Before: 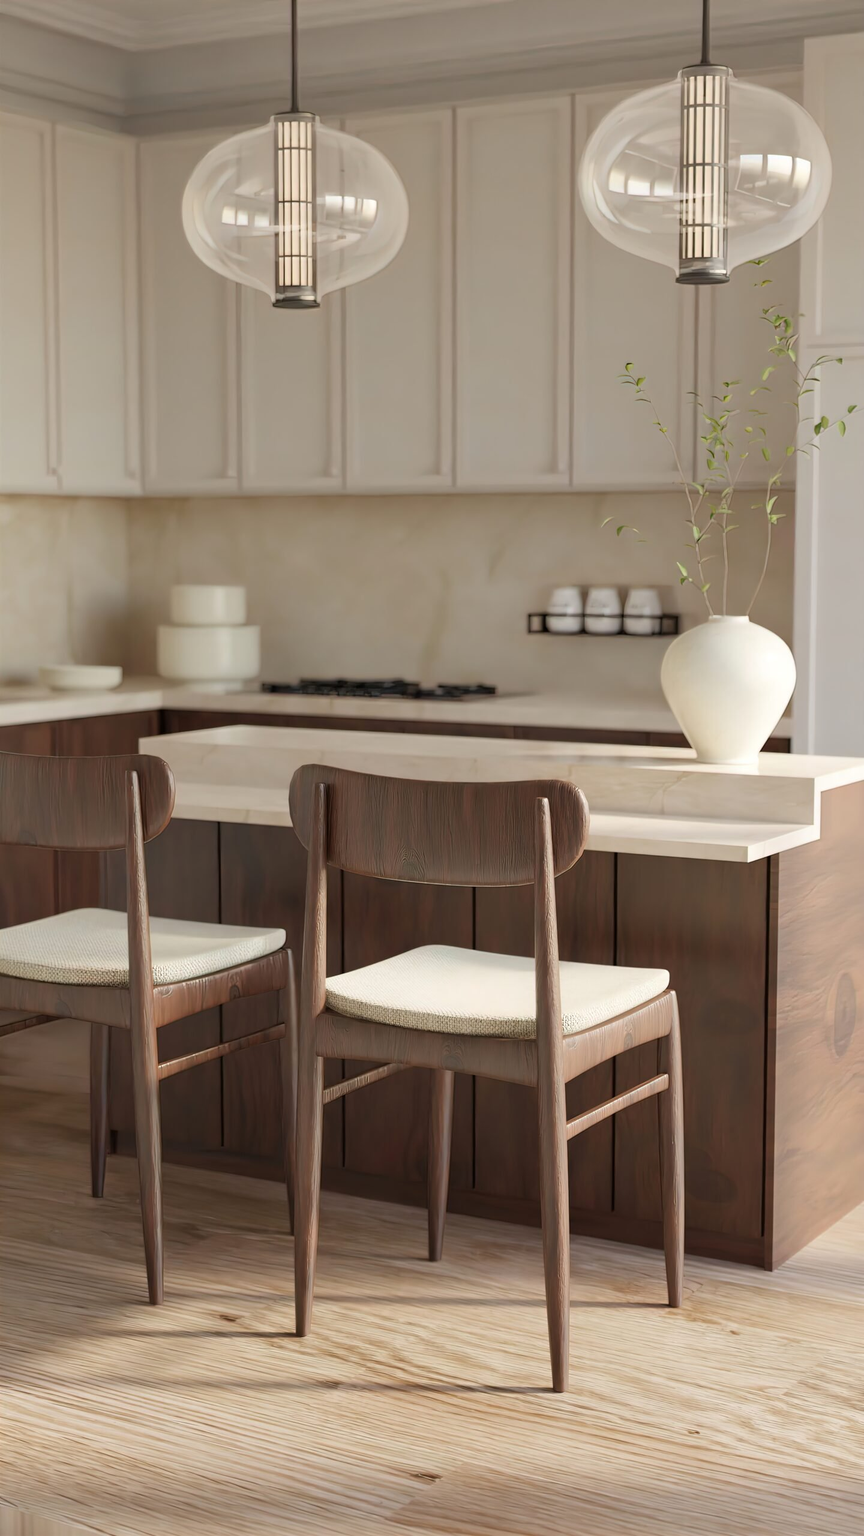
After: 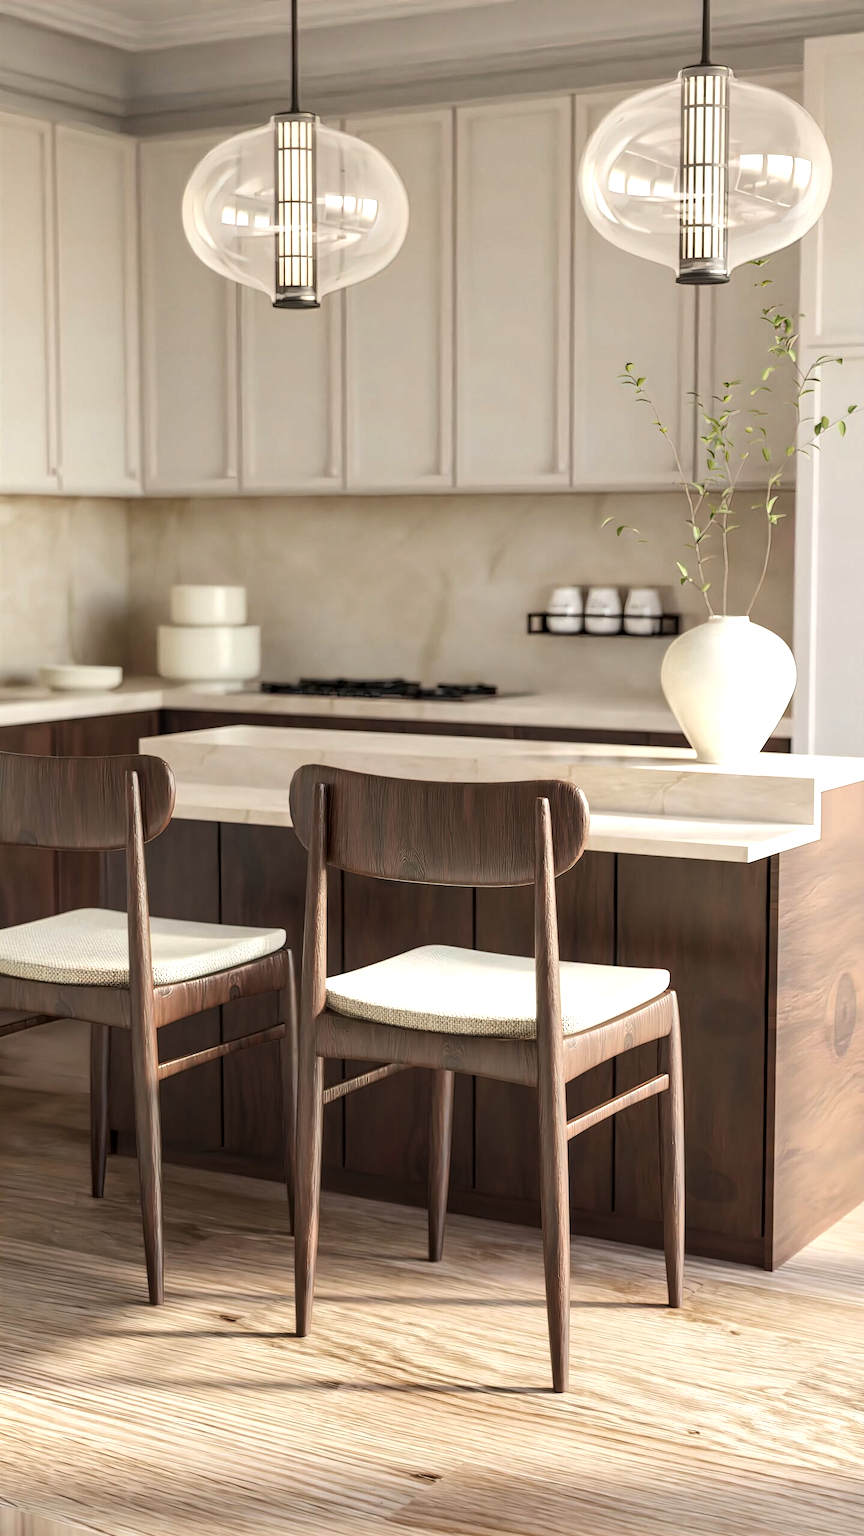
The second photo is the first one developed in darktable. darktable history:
tone equalizer: -8 EV -0.75 EV, -7 EV -0.7 EV, -6 EV -0.6 EV, -5 EV -0.4 EV, -3 EV 0.4 EV, -2 EV 0.6 EV, -1 EV 0.7 EV, +0 EV 0.75 EV, edges refinement/feathering 500, mask exposure compensation -1.57 EV, preserve details no
local contrast: on, module defaults
